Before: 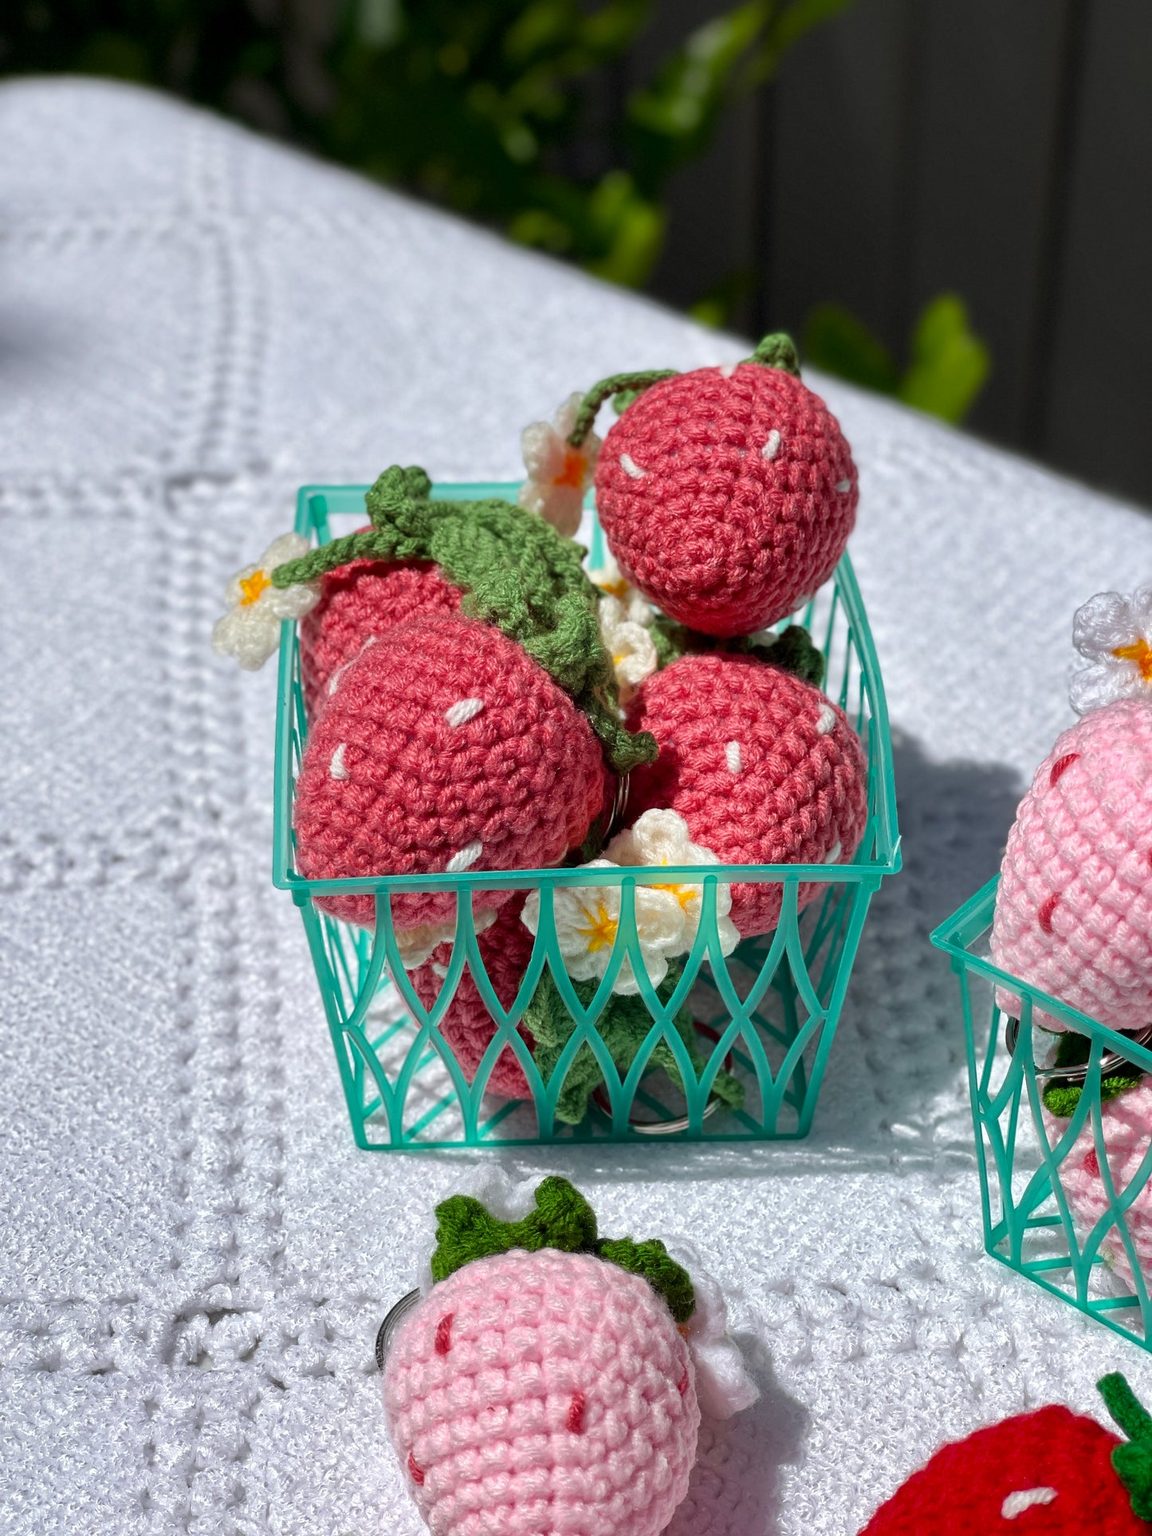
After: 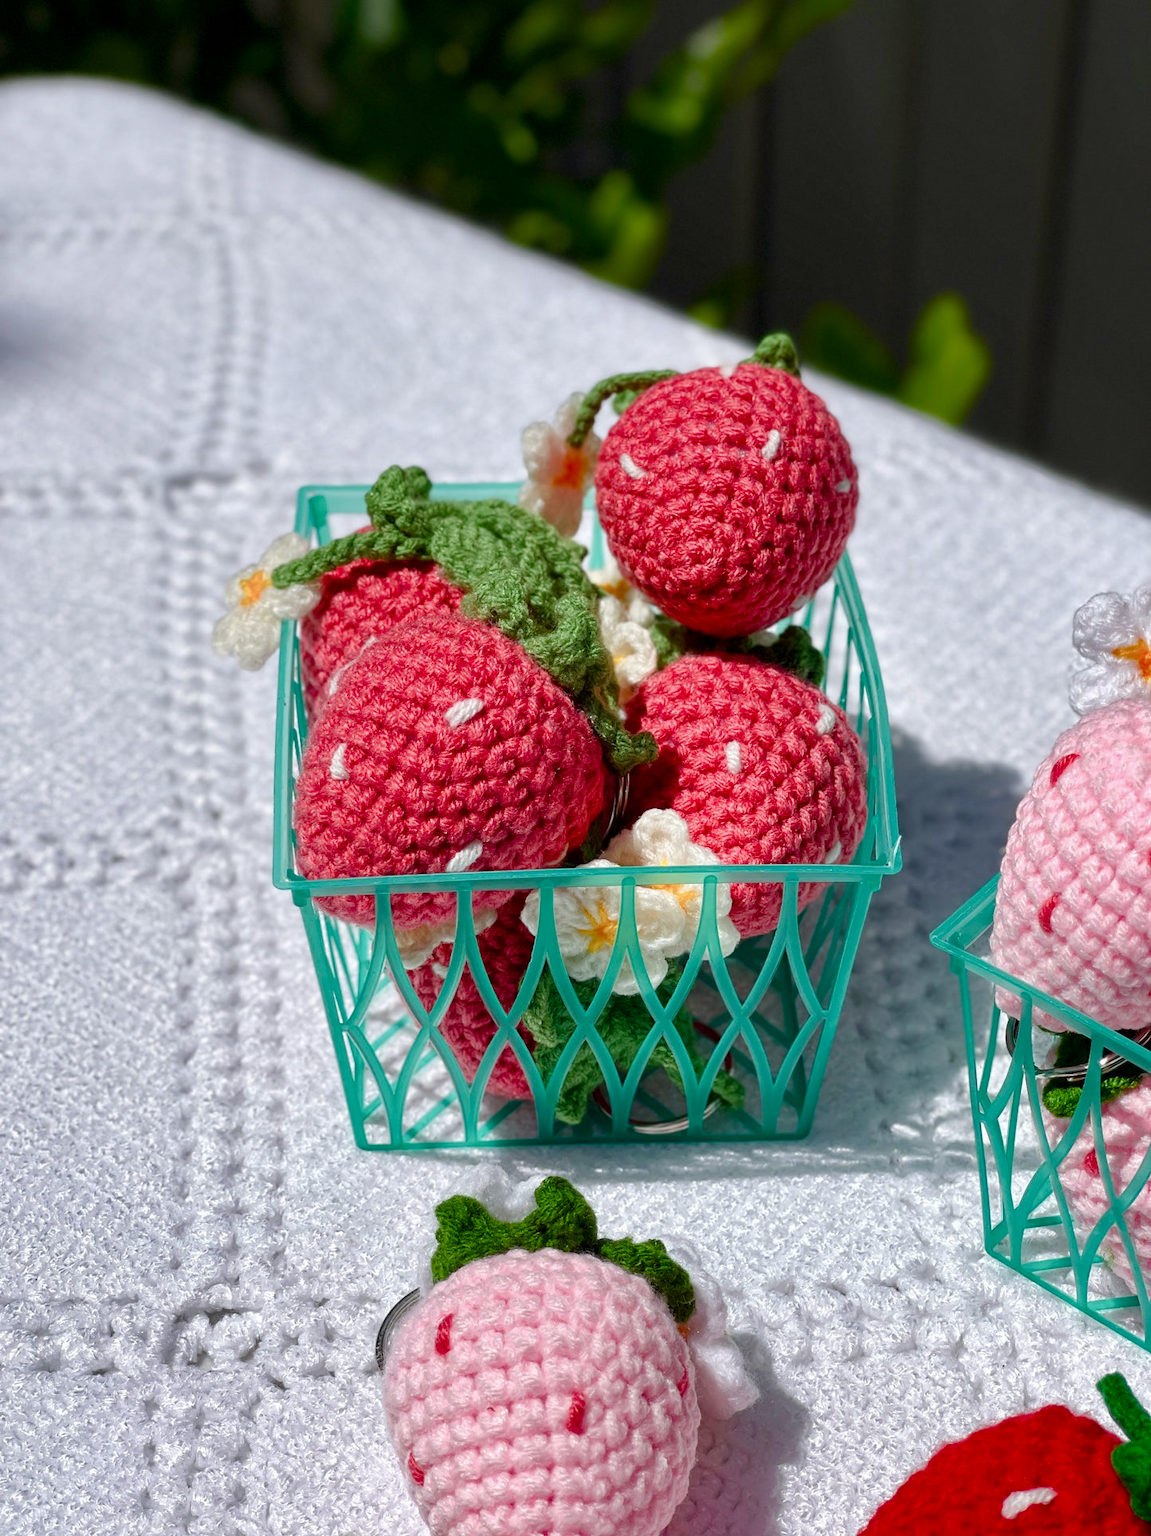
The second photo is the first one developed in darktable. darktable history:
color balance: contrast 10%
color balance rgb: shadows lift › chroma 1%, shadows lift › hue 113°, highlights gain › chroma 0.2%, highlights gain › hue 333°, perceptual saturation grading › global saturation 20%, perceptual saturation grading › highlights -50%, perceptual saturation grading › shadows 25%, contrast -10%
